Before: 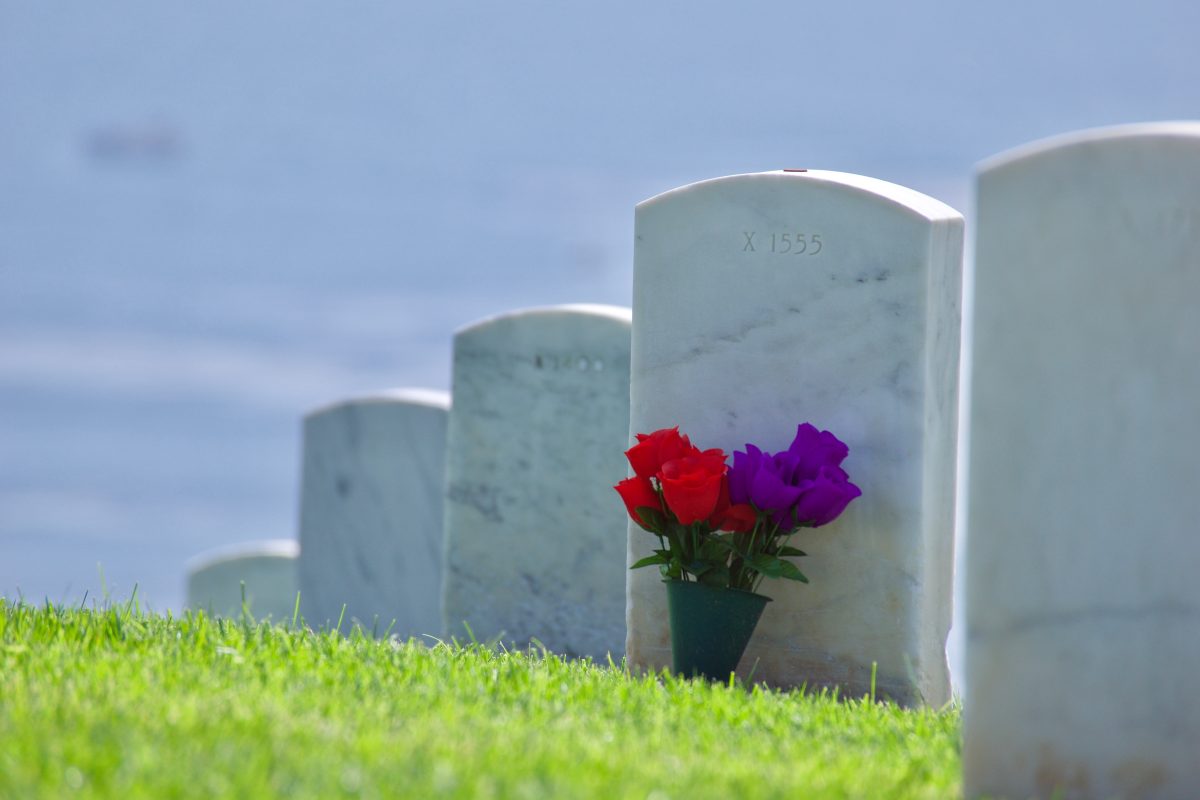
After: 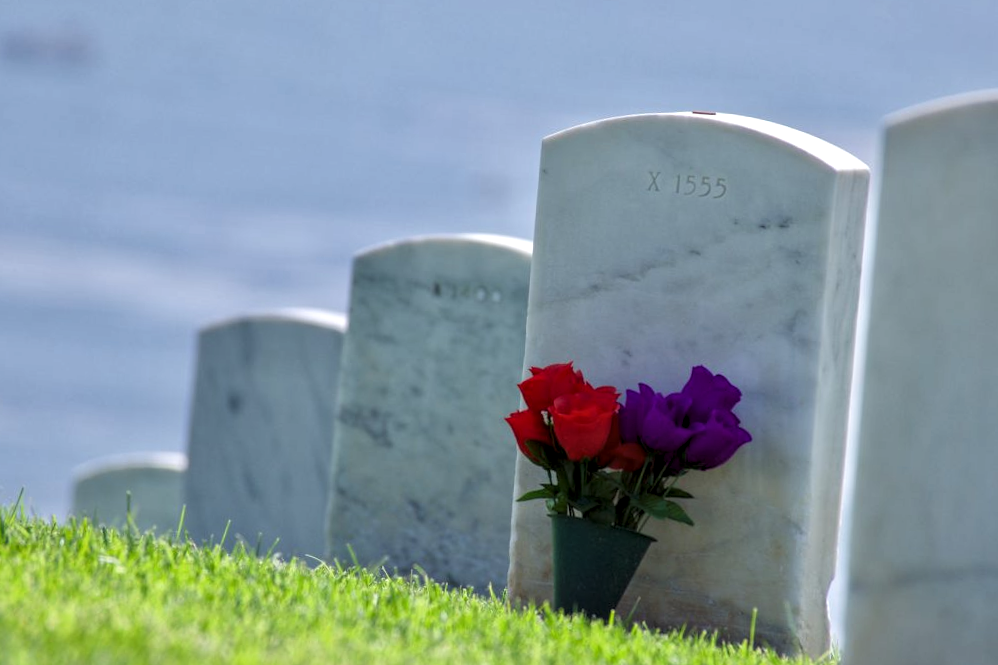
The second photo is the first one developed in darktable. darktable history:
crop and rotate: angle -3.27°, left 5.211%, top 5.211%, right 4.607%, bottom 4.607%
exposure: exposure 0.014 EV, compensate highlight preservation false
local contrast: detail 130%
levels: mode automatic, black 0.023%, white 99.97%, levels [0.062, 0.494, 0.925]
